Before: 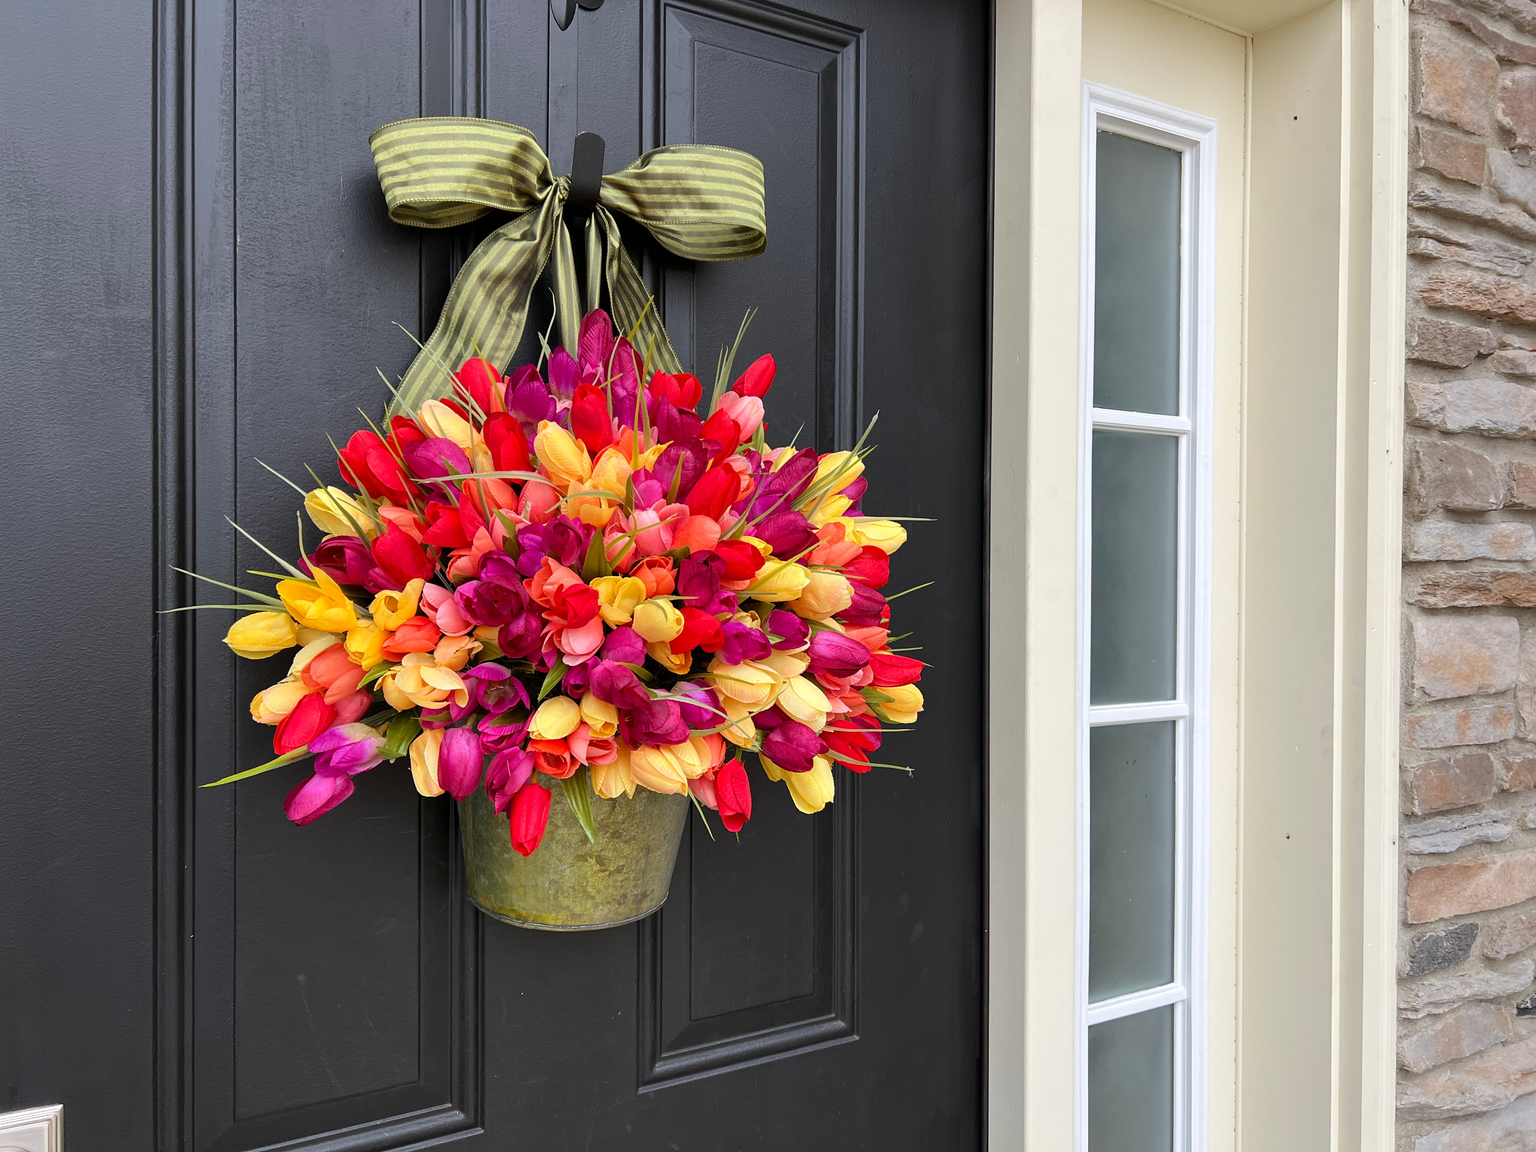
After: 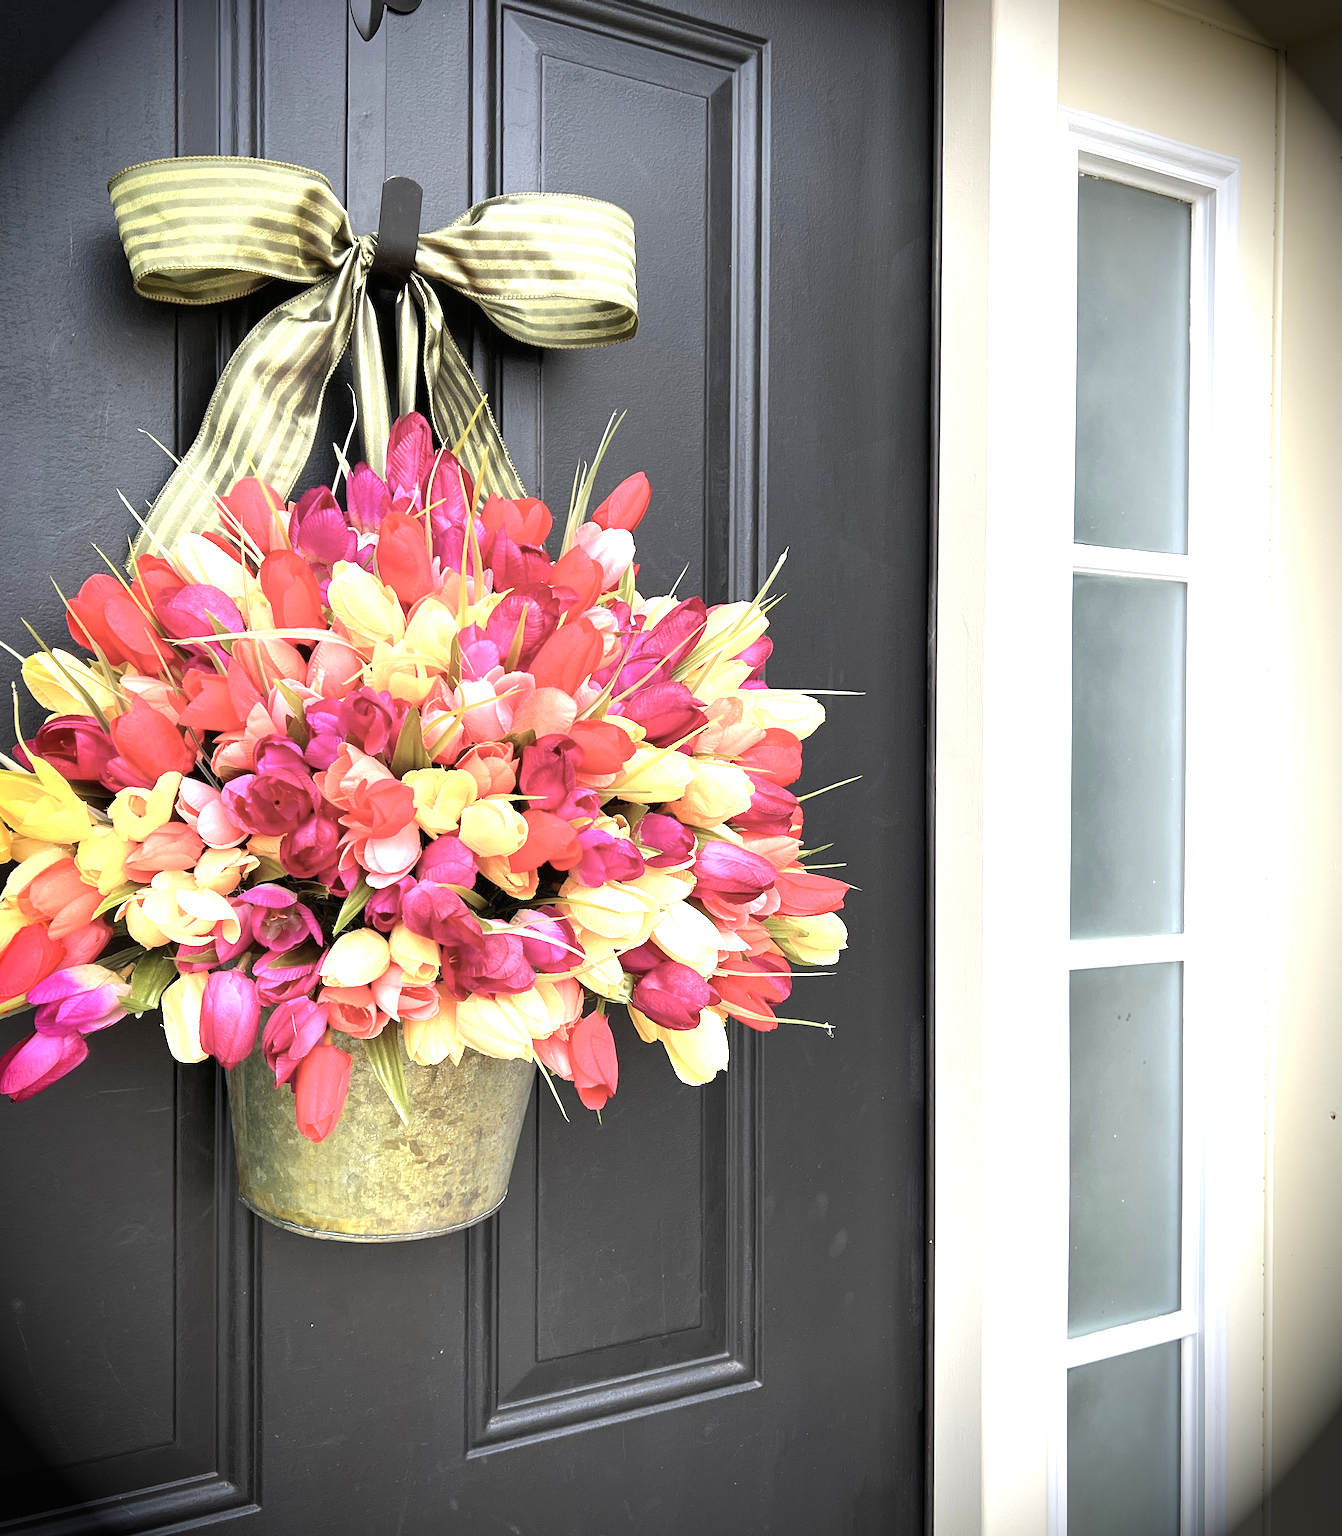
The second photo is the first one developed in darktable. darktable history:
color balance rgb: perceptual saturation grading › global saturation -31.786%, global vibrance 19.472%
exposure: black level correction 0, exposure 1.442 EV, compensate highlight preservation false
crop and rotate: left 18.791%, right 15.667%
vignetting: brightness -0.983, saturation 0.494, automatic ratio true
